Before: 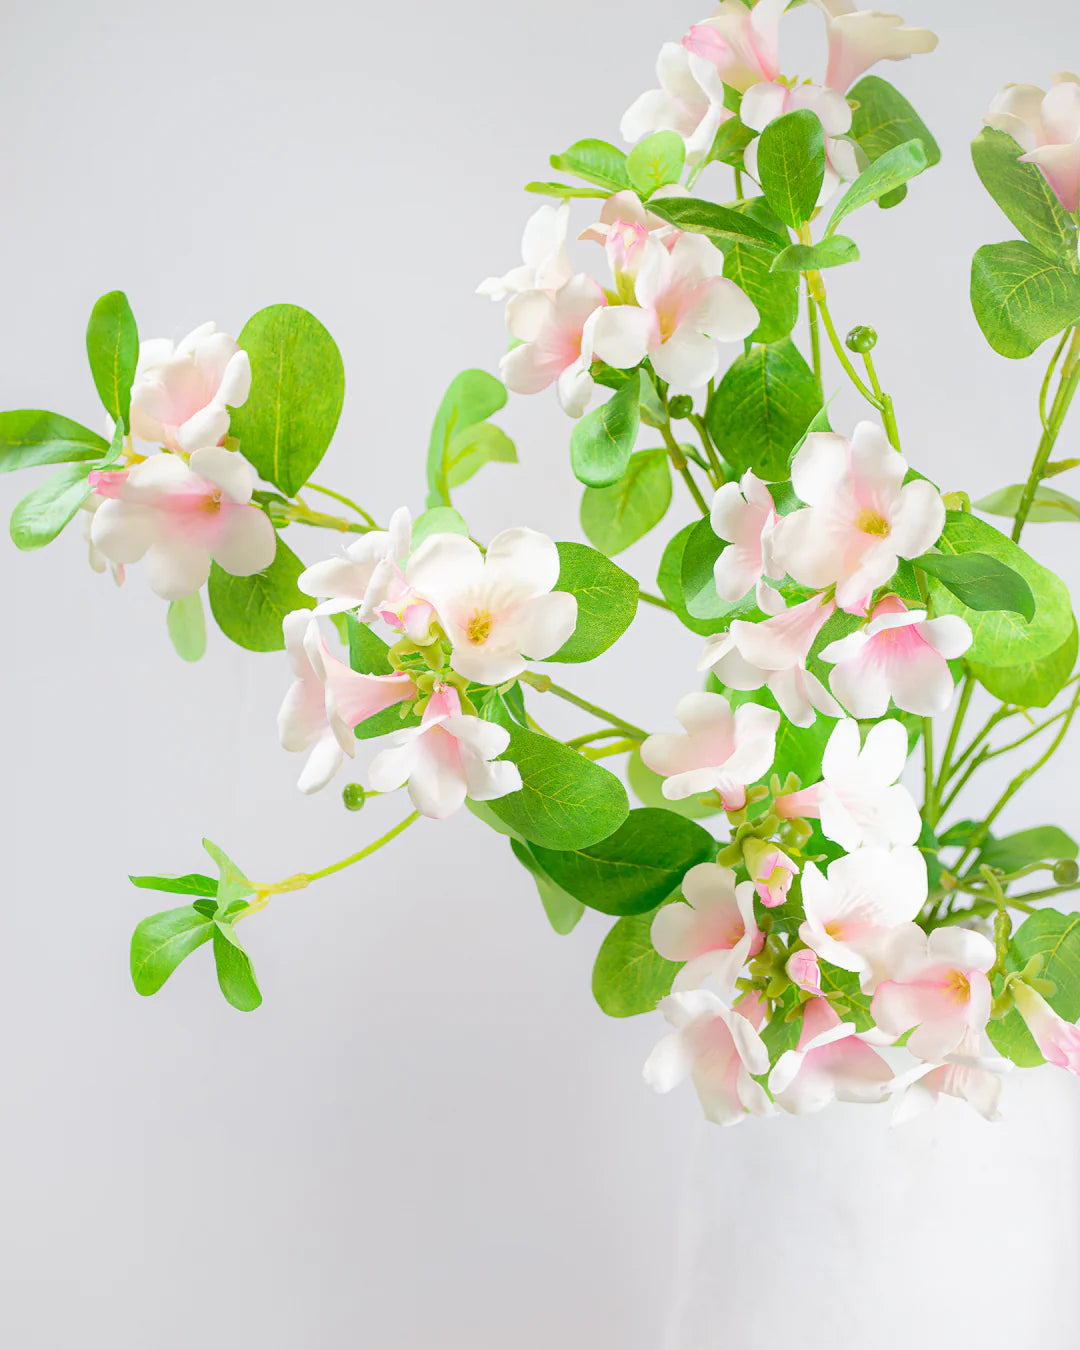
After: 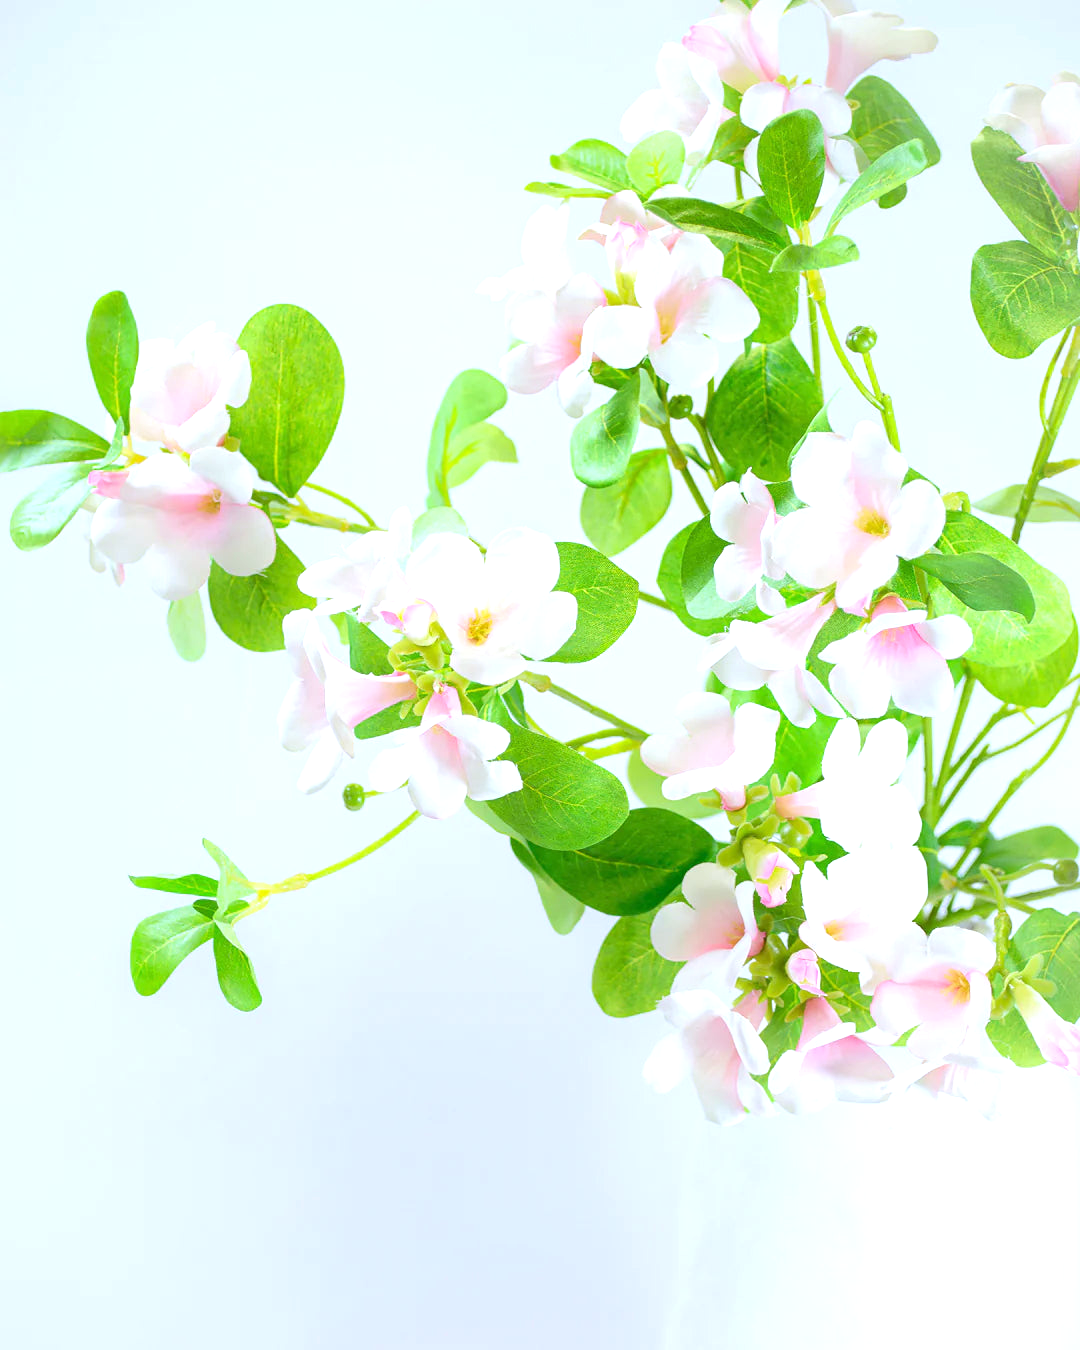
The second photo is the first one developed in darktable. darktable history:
white balance: red 0.931, blue 1.11
exposure: exposure 0.507 EV, compensate highlight preservation false
